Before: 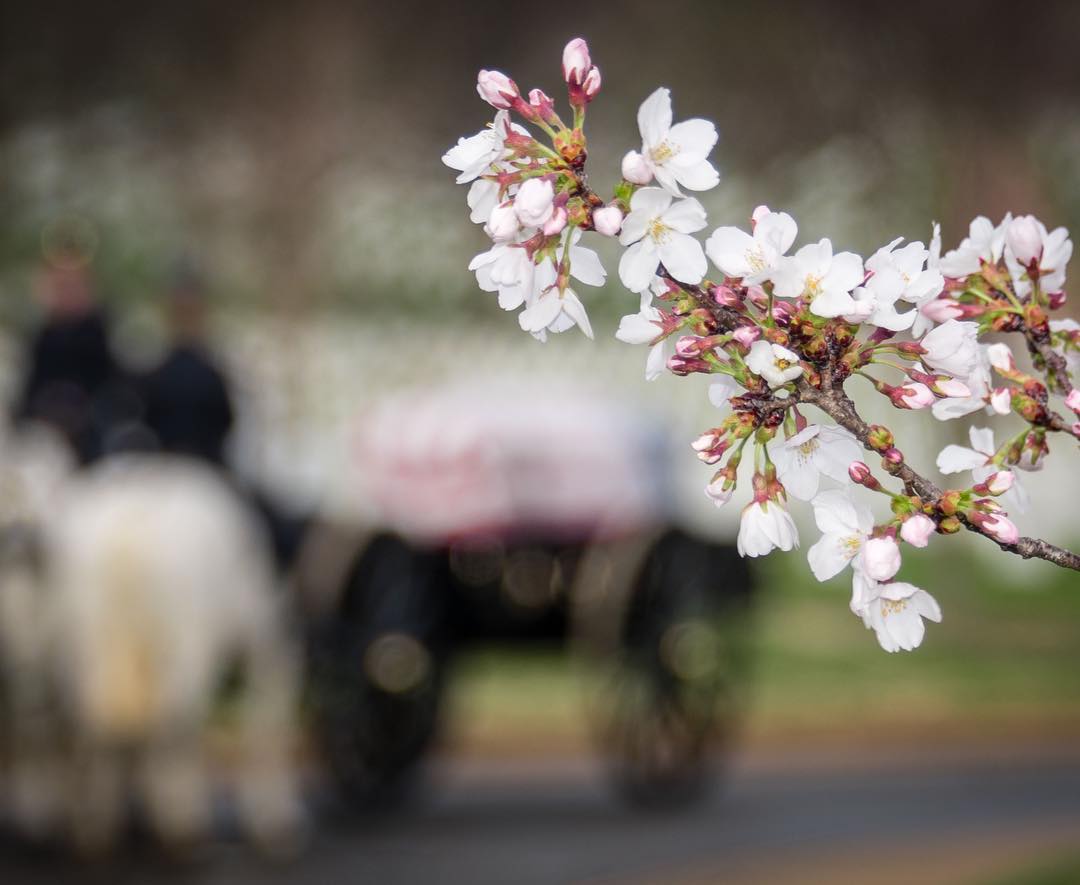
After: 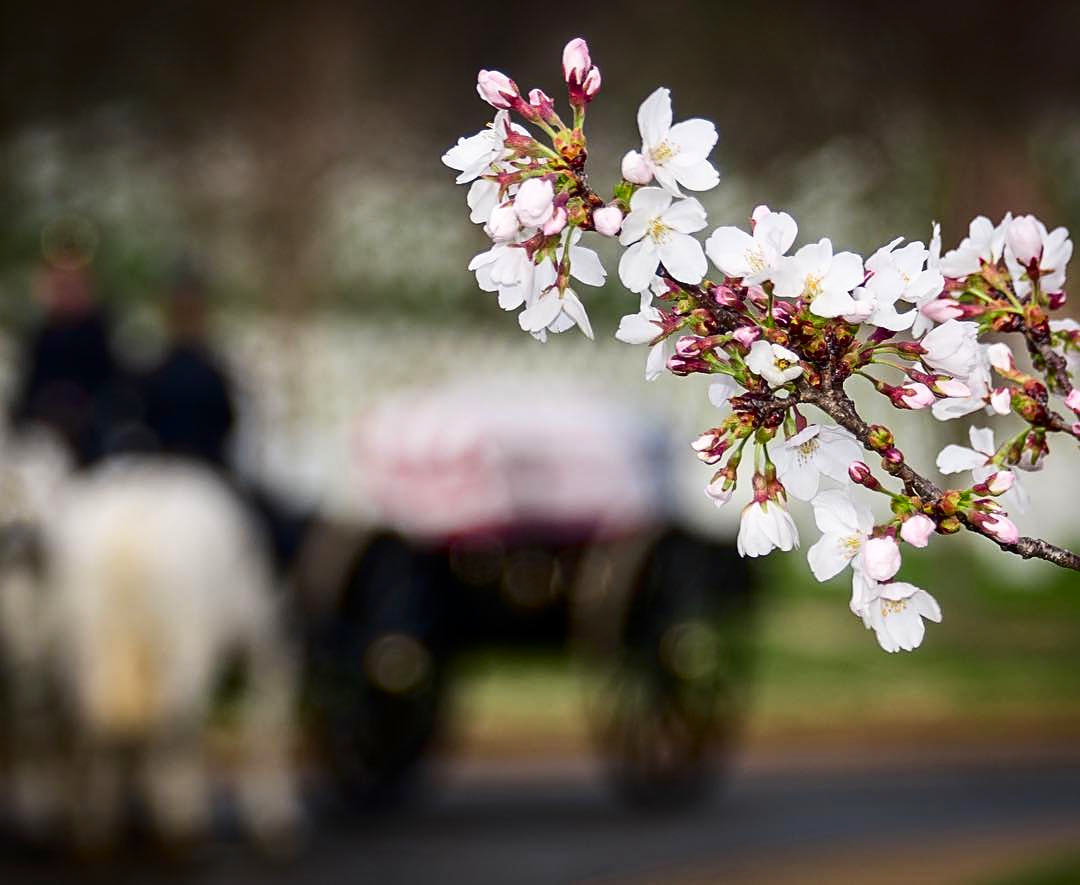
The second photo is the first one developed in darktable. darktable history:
sharpen: on, module defaults
contrast brightness saturation: contrast 0.19, brightness -0.11, saturation 0.21
shadows and highlights: shadows 19.13, highlights -83.41, soften with gaussian
